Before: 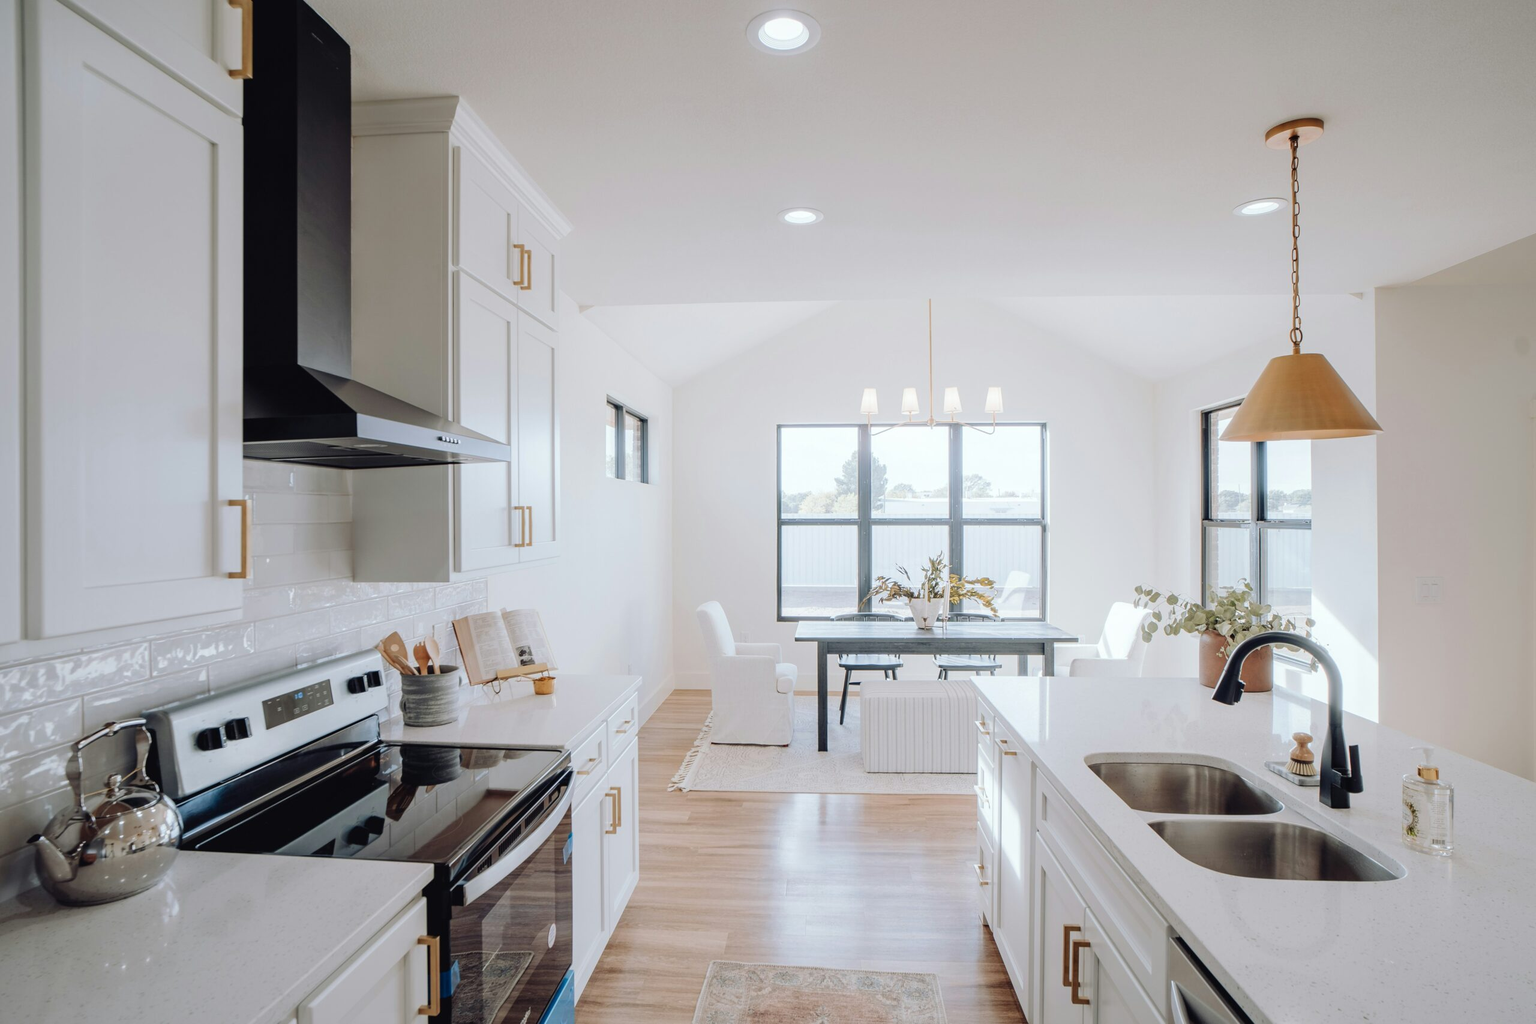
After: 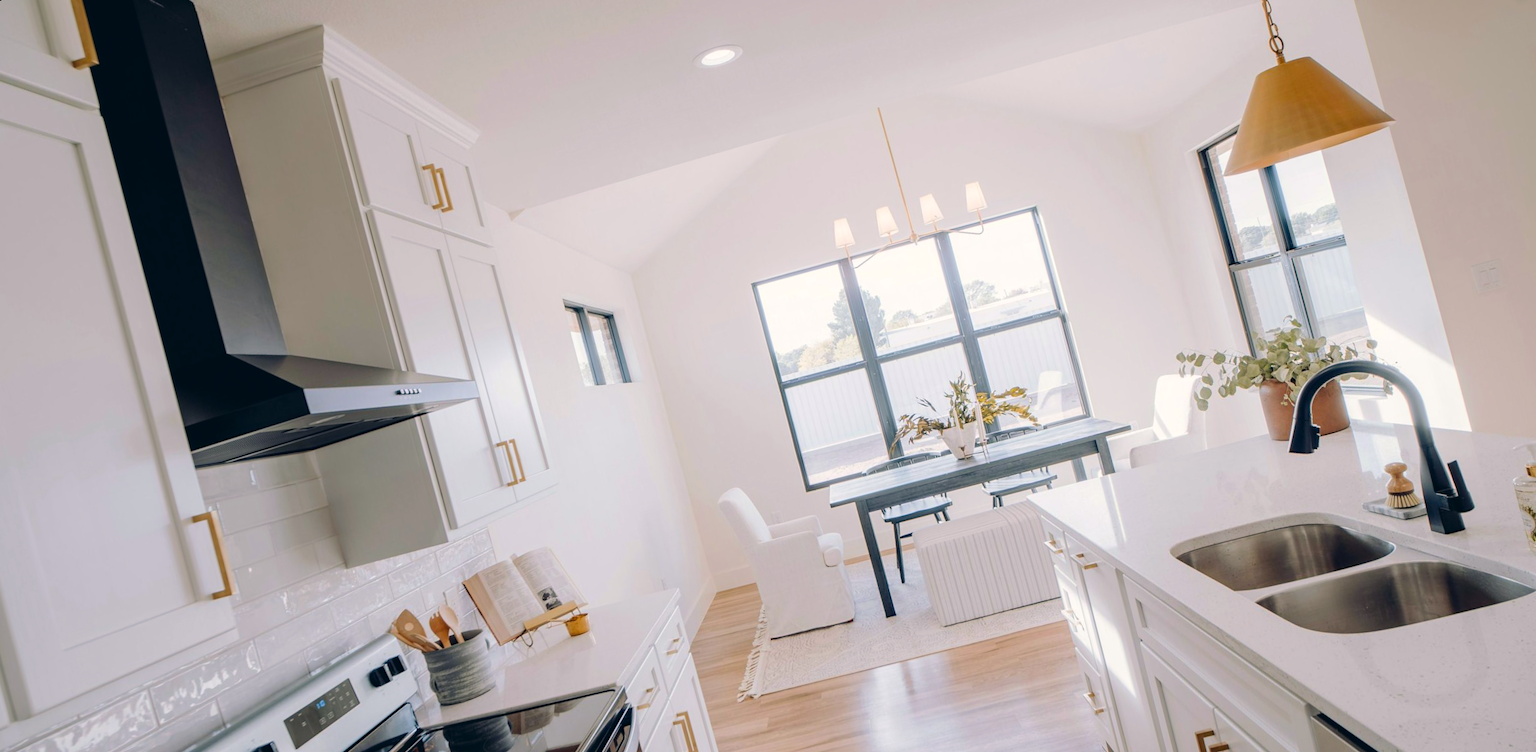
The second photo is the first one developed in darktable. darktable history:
rotate and perspective: rotation -14.8°, crop left 0.1, crop right 0.903, crop top 0.25, crop bottom 0.748
color correction: highlights a* 5.38, highlights b* 5.3, shadows a* -4.26, shadows b* -5.11
color balance rgb: perceptual saturation grading › global saturation 20%, global vibrance 20%
